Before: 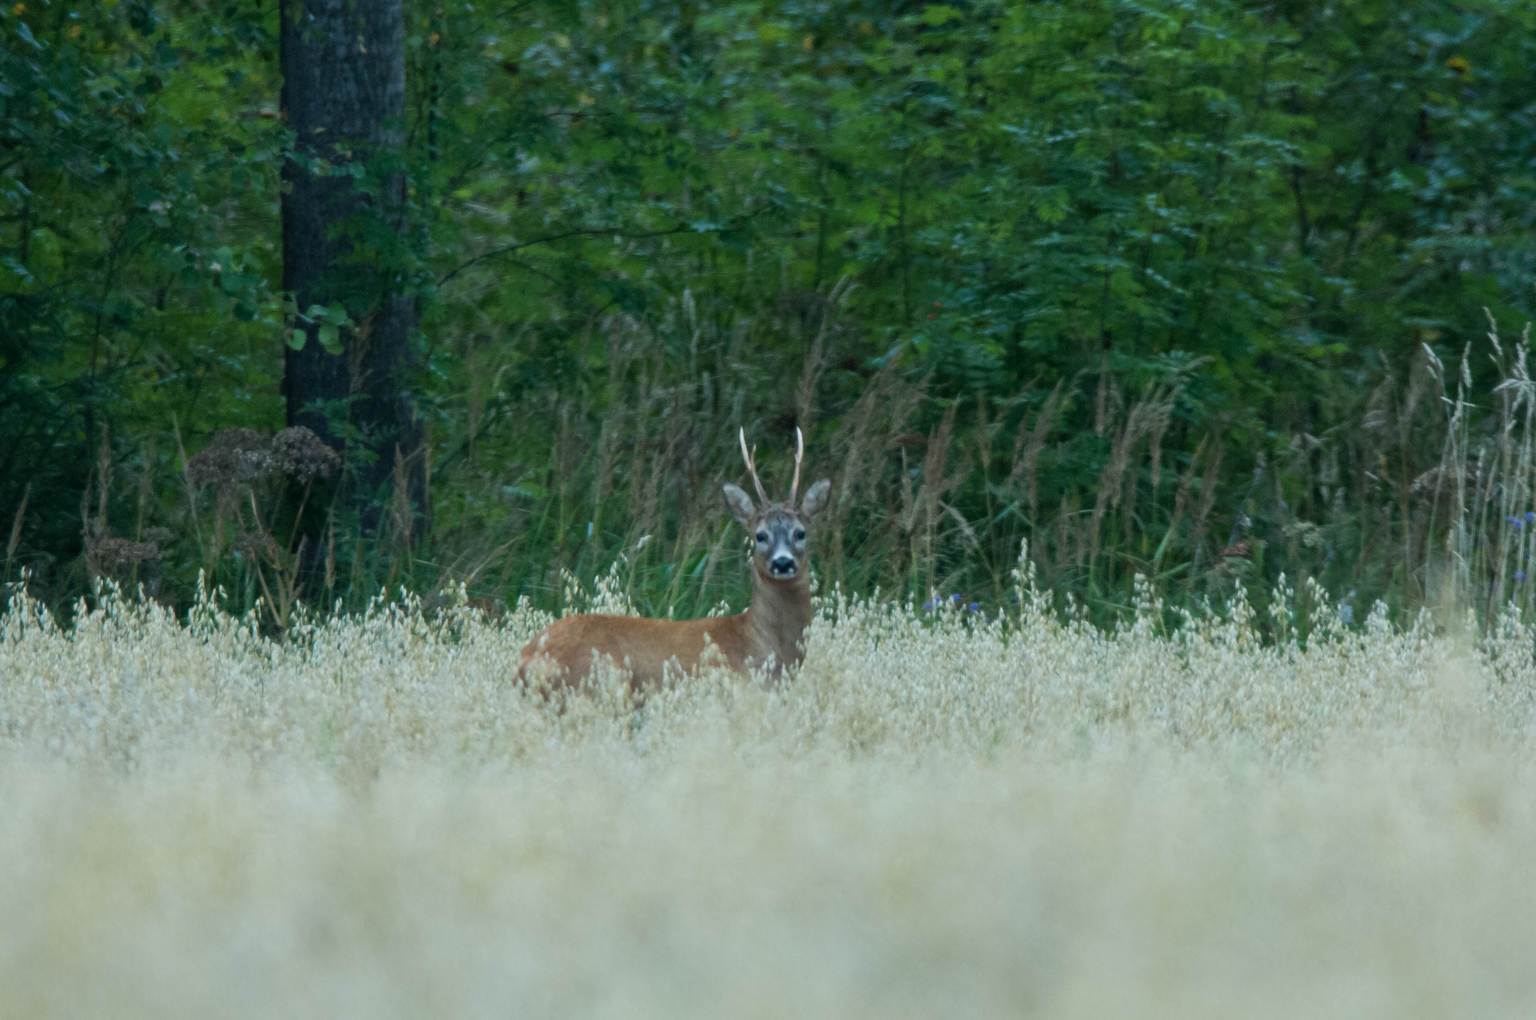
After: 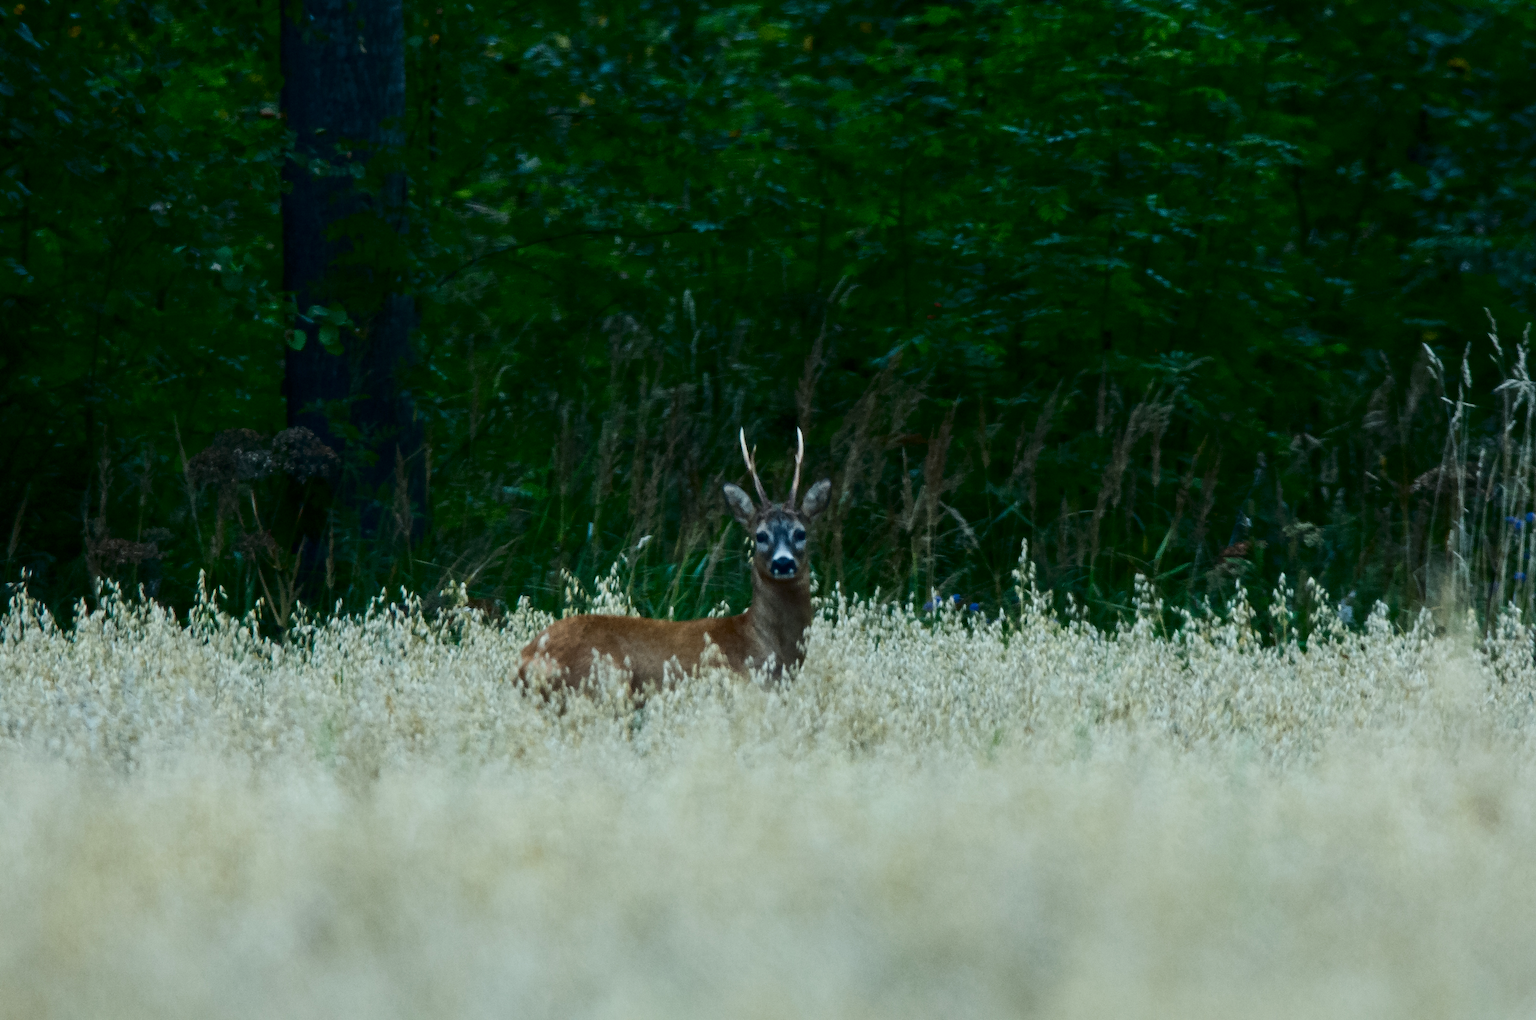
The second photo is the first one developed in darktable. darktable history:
vibrance: vibrance 0%
contrast brightness saturation: contrast 0.24, brightness -0.24, saturation 0.14
